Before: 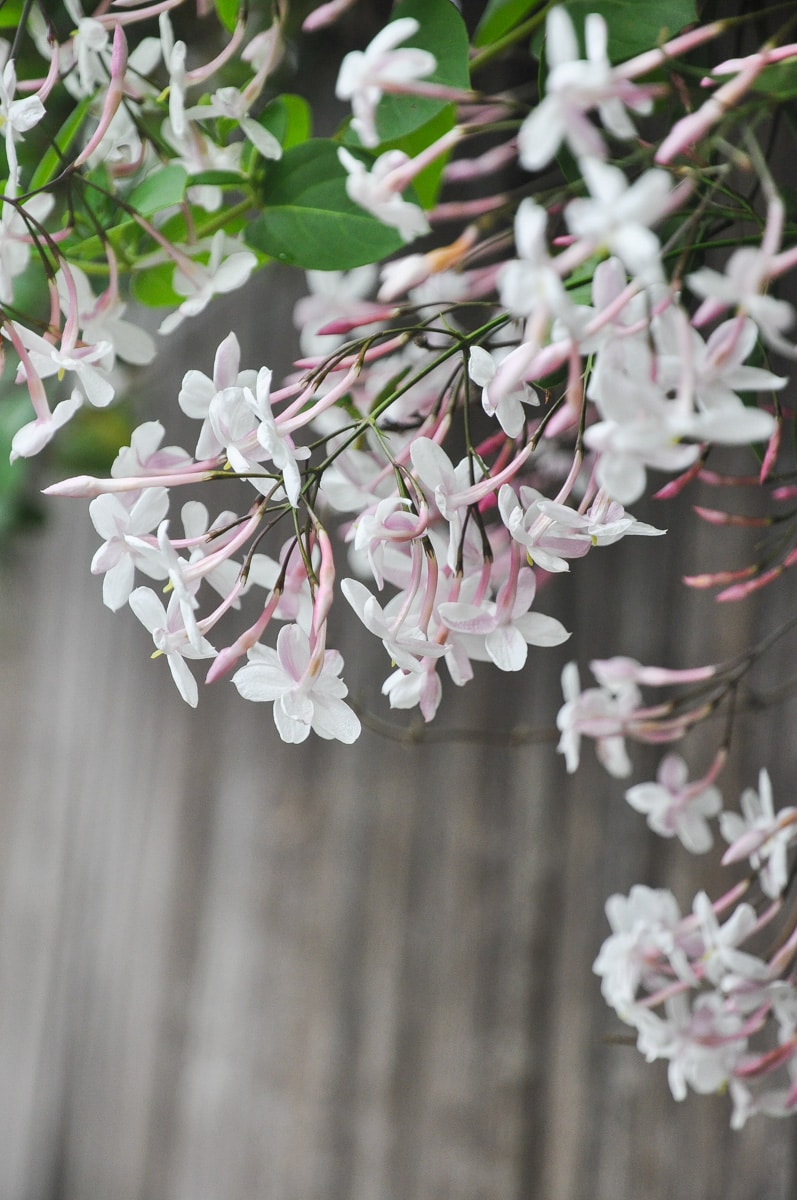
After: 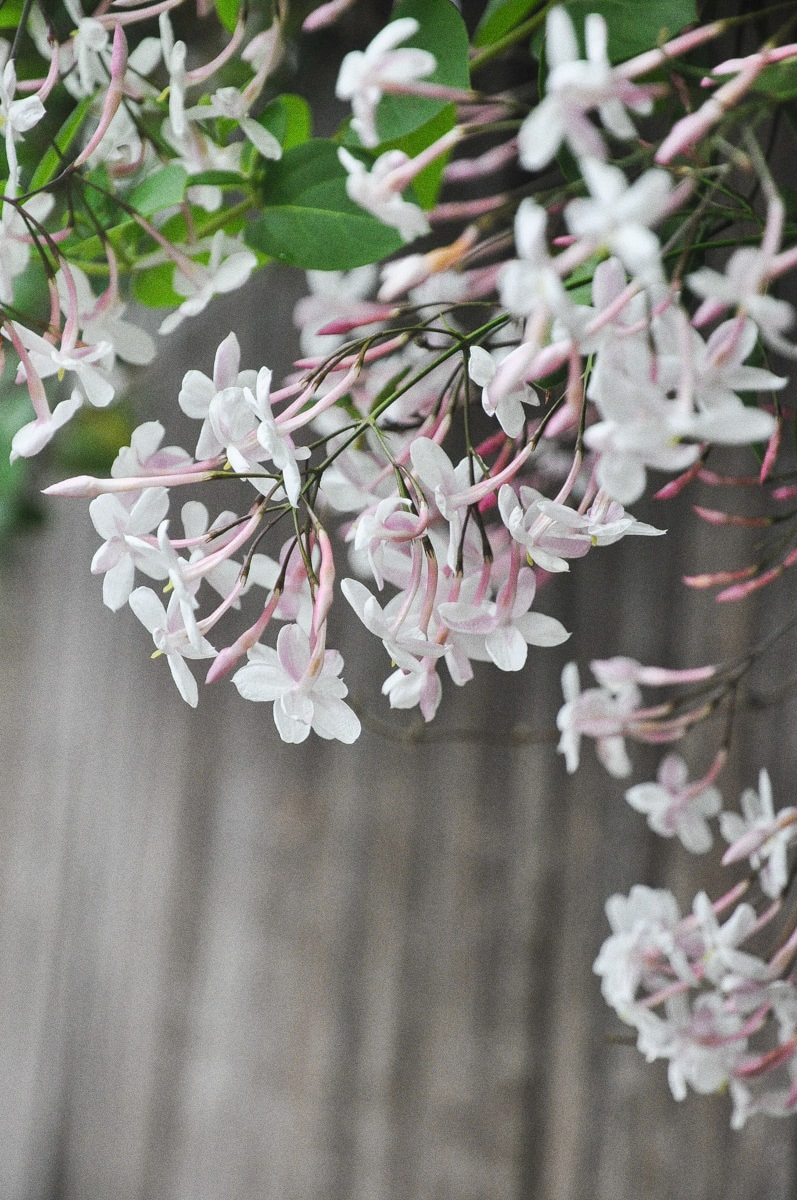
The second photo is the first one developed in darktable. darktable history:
color zones: curves: ch0 [(0, 0.5) (0.143, 0.52) (0.286, 0.5) (0.429, 0.5) (0.571, 0.5) (0.714, 0.5) (0.857, 0.5) (1, 0.5)]; ch1 [(0, 0.489) (0.155, 0.45) (0.286, 0.466) (0.429, 0.5) (0.571, 0.5) (0.714, 0.5) (0.857, 0.5) (1, 0.489)]
grain: coarseness 0.09 ISO
